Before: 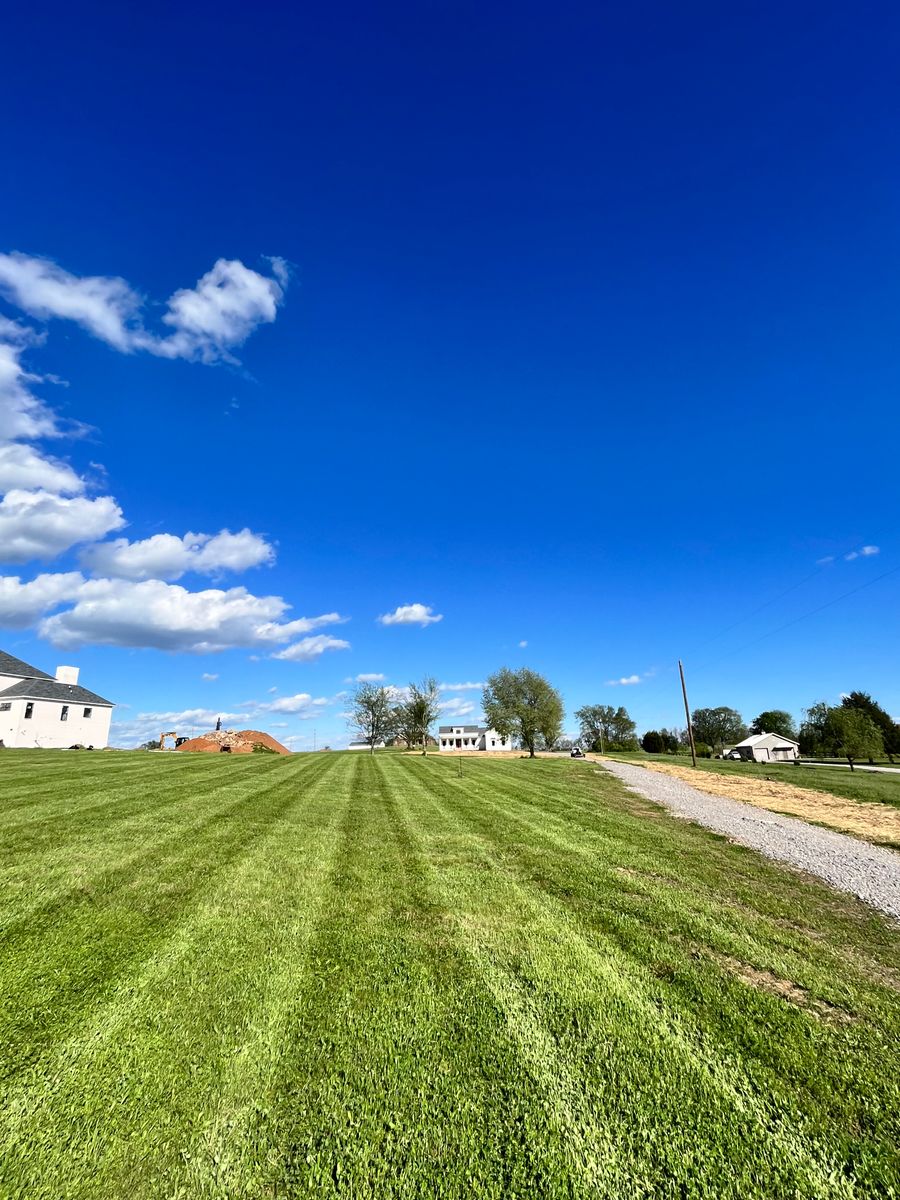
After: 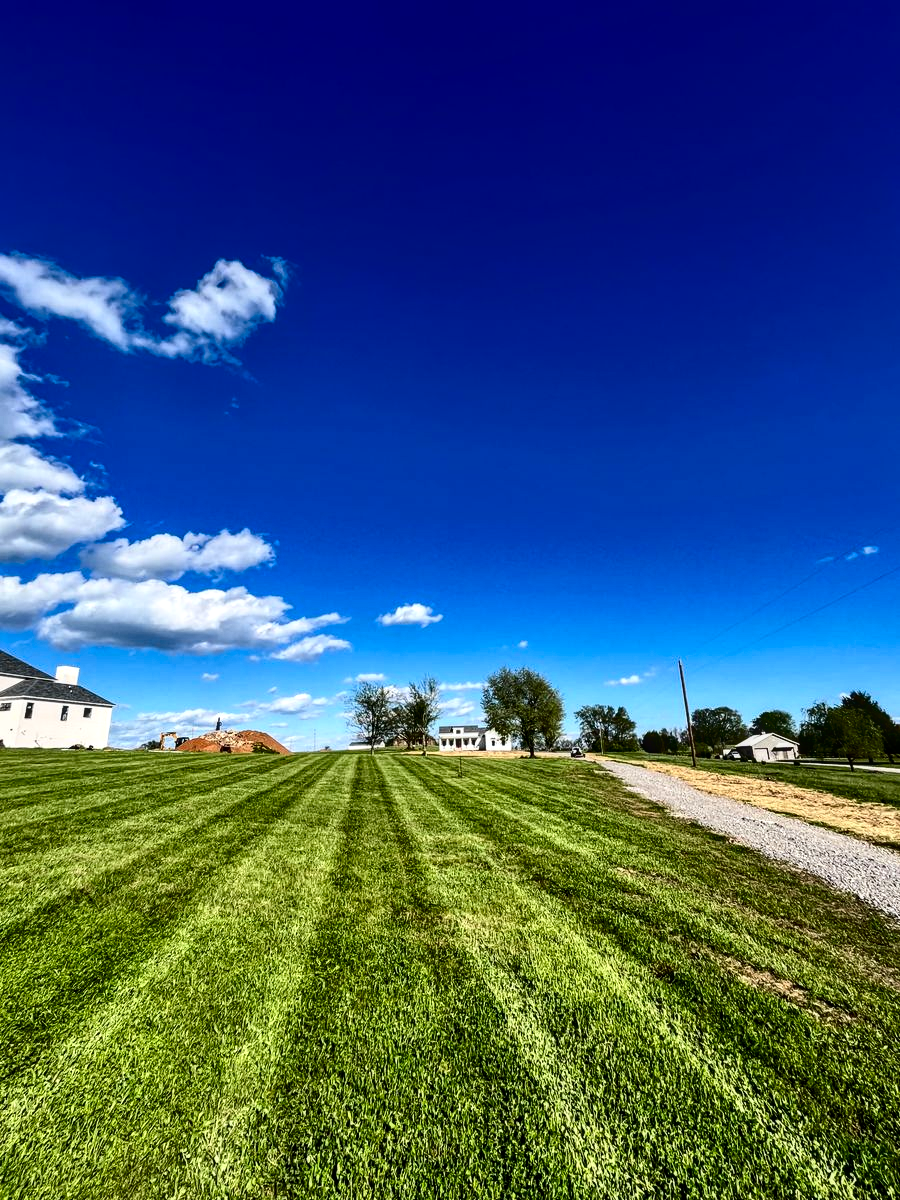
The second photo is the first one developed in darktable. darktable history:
local contrast: detail 130%
contrast brightness saturation: contrast 0.241, brightness -0.244, saturation 0.139
